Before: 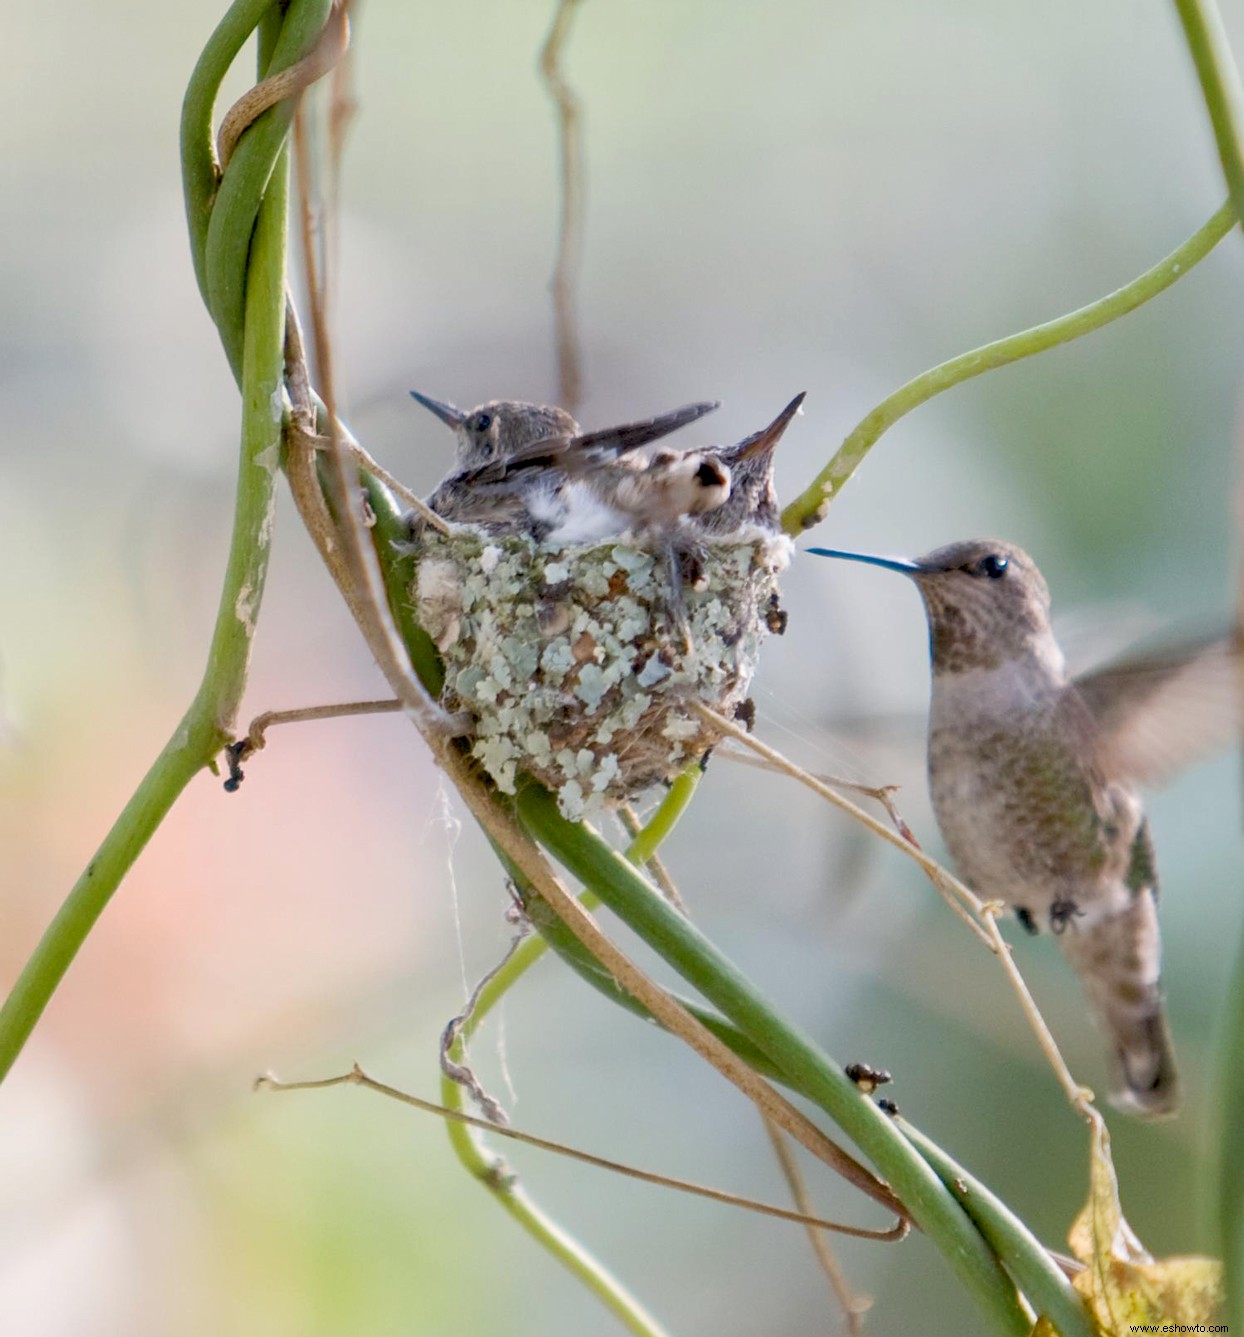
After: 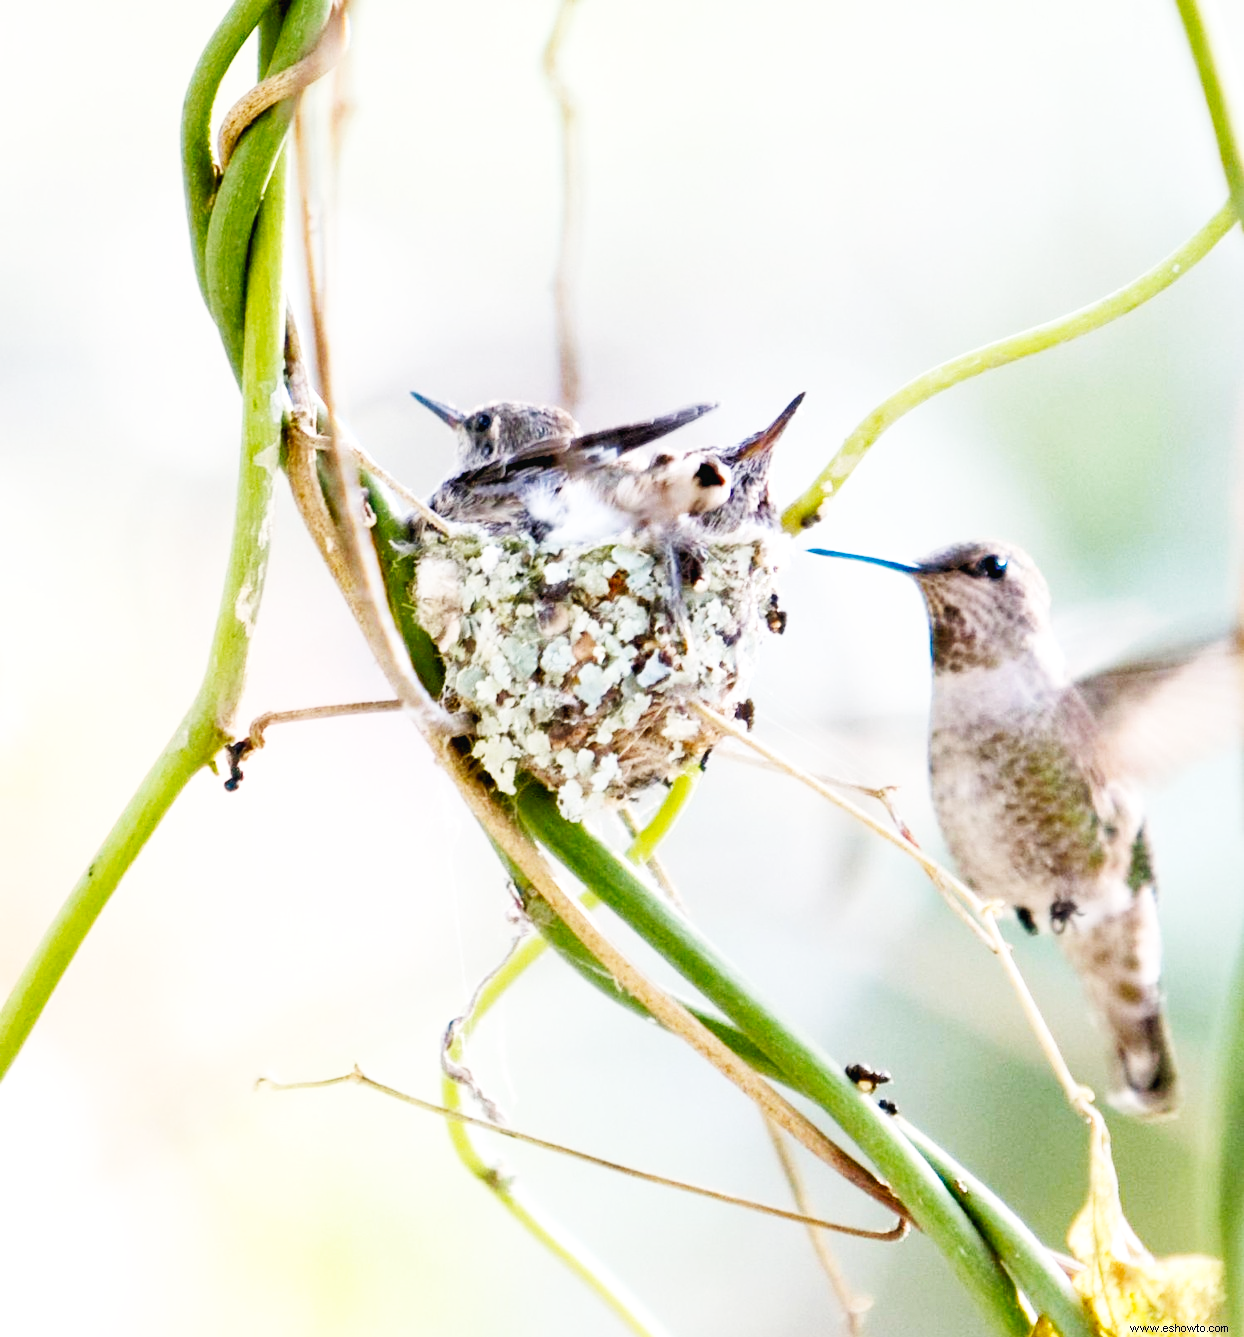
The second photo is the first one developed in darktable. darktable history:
tone equalizer: -8 EV -0.417 EV, -7 EV -0.389 EV, -6 EV -0.333 EV, -5 EV -0.222 EV, -3 EV 0.222 EV, -2 EV 0.333 EV, -1 EV 0.389 EV, +0 EV 0.417 EV, edges refinement/feathering 500, mask exposure compensation -1.57 EV, preserve details no
base curve: curves: ch0 [(0, 0.003) (0.001, 0.002) (0.006, 0.004) (0.02, 0.022) (0.048, 0.086) (0.094, 0.234) (0.162, 0.431) (0.258, 0.629) (0.385, 0.8) (0.548, 0.918) (0.751, 0.988) (1, 1)], preserve colors none
